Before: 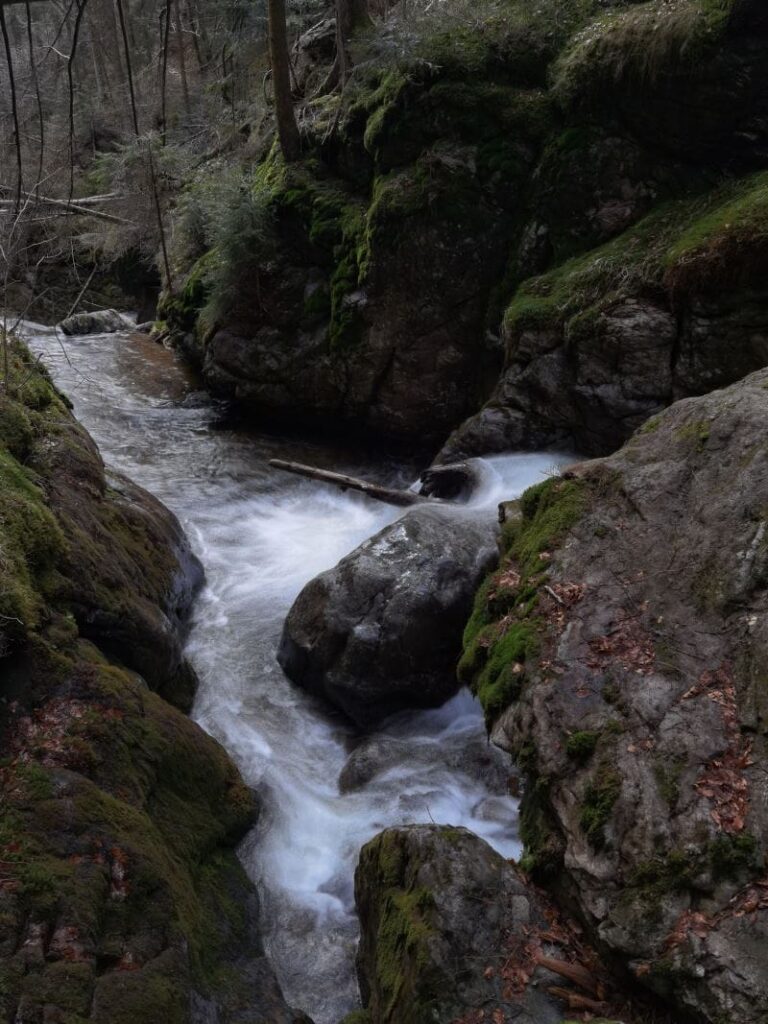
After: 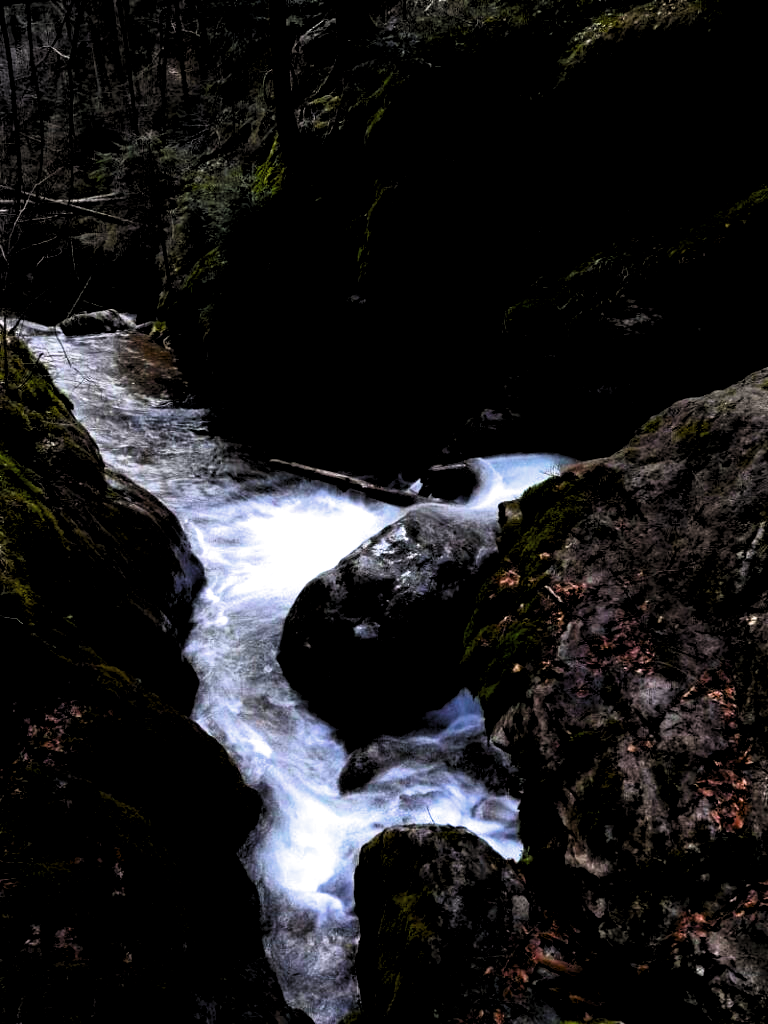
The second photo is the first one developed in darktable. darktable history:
levels: levels [0.116, 0.574, 1]
filmic rgb: black relative exposure -3.63 EV, white relative exposure 2.16 EV, hardness 3.62
graduated density: rotation -0.352°, offset 57.64
color balance rgb: linear chroma grading › global chroma 25%, perceptual saturation grading › global saturation 40%, perceptual brilliance grading › global brilliance 30%, global vibrance 40%
